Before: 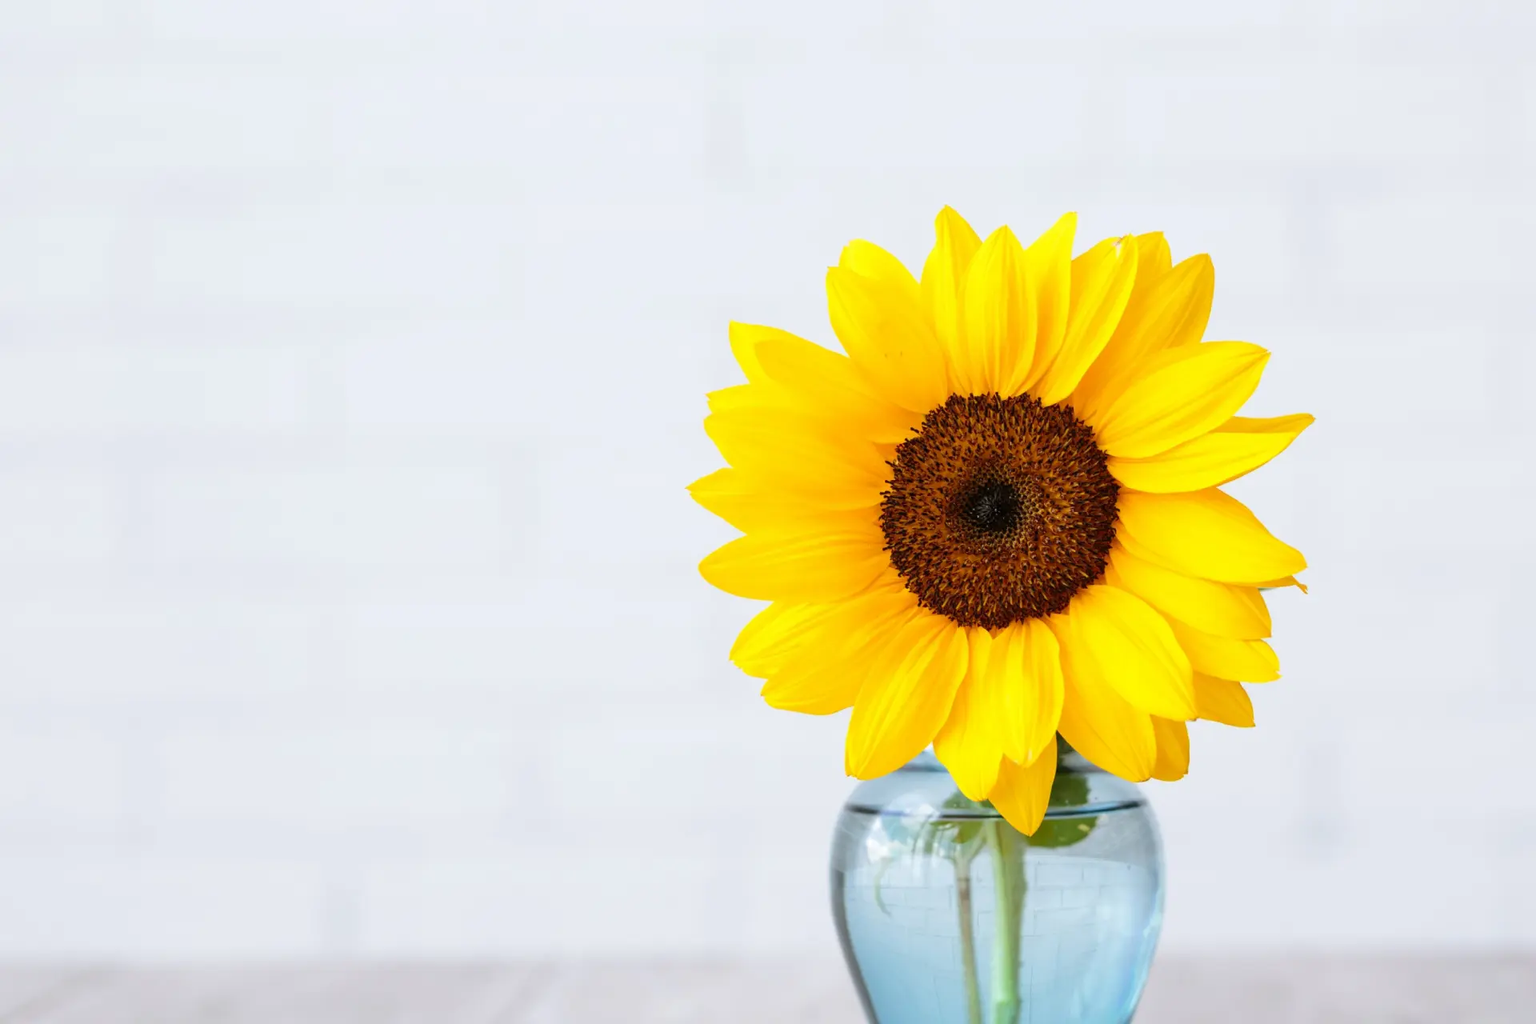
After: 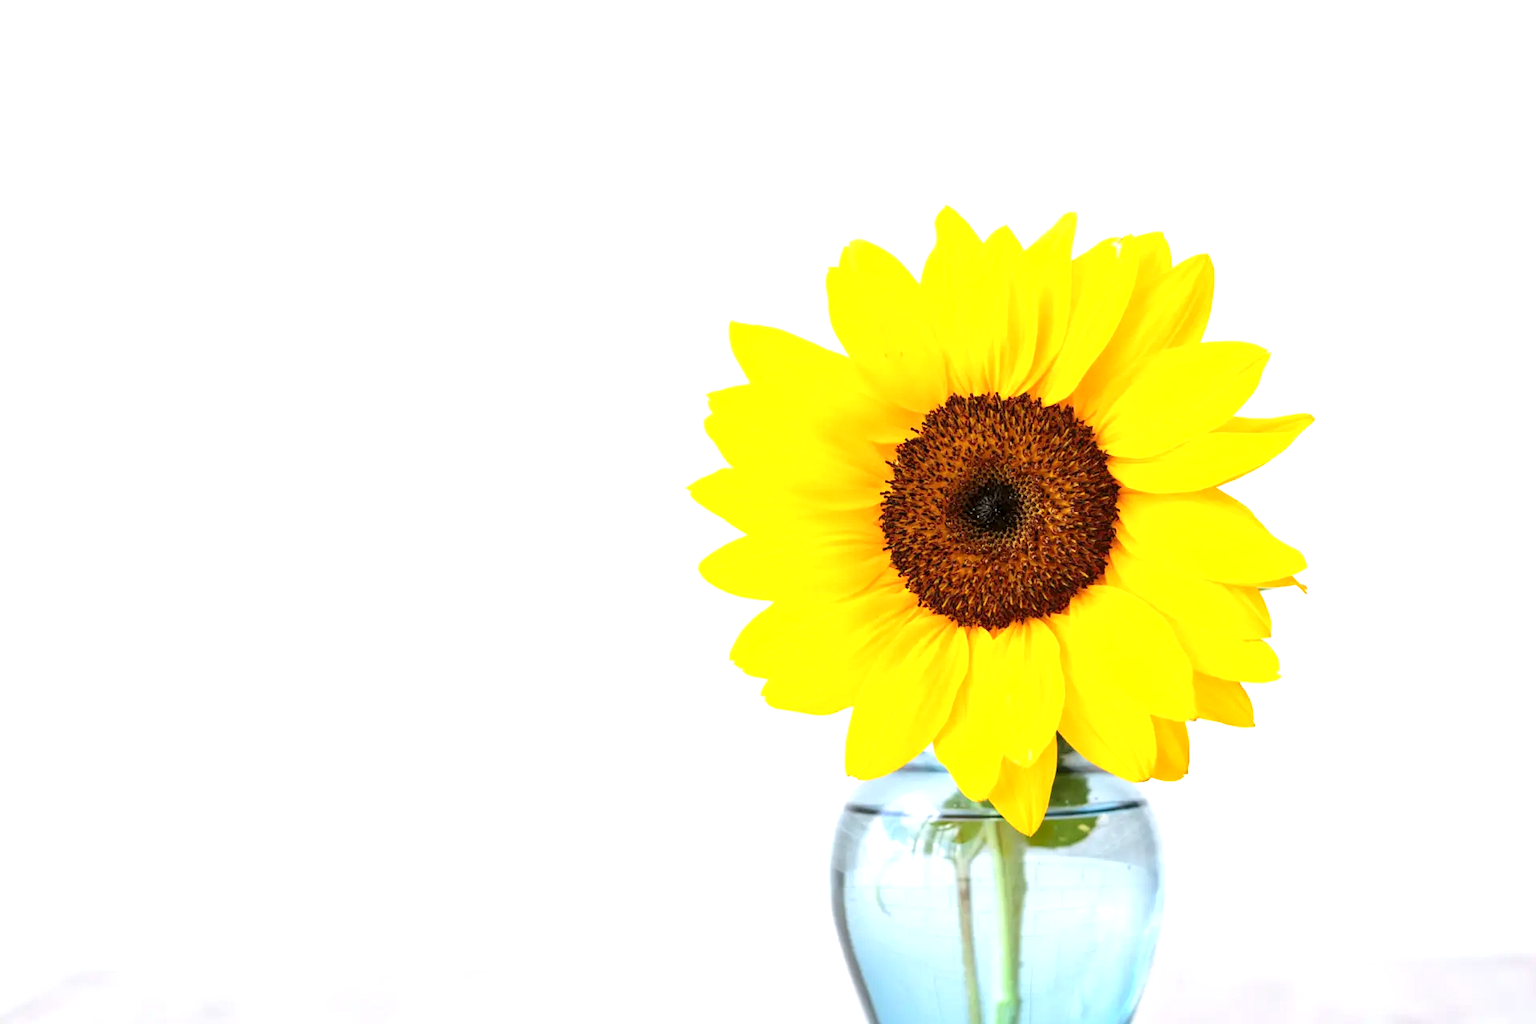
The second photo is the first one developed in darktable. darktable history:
exposure: black level correction 0, exposure 0.703 EV, compensate exposure bias true, compensate highlight preservation false
local contrast: highlights 103%, shadows 100%, detail 119%, midtone range 0.2
